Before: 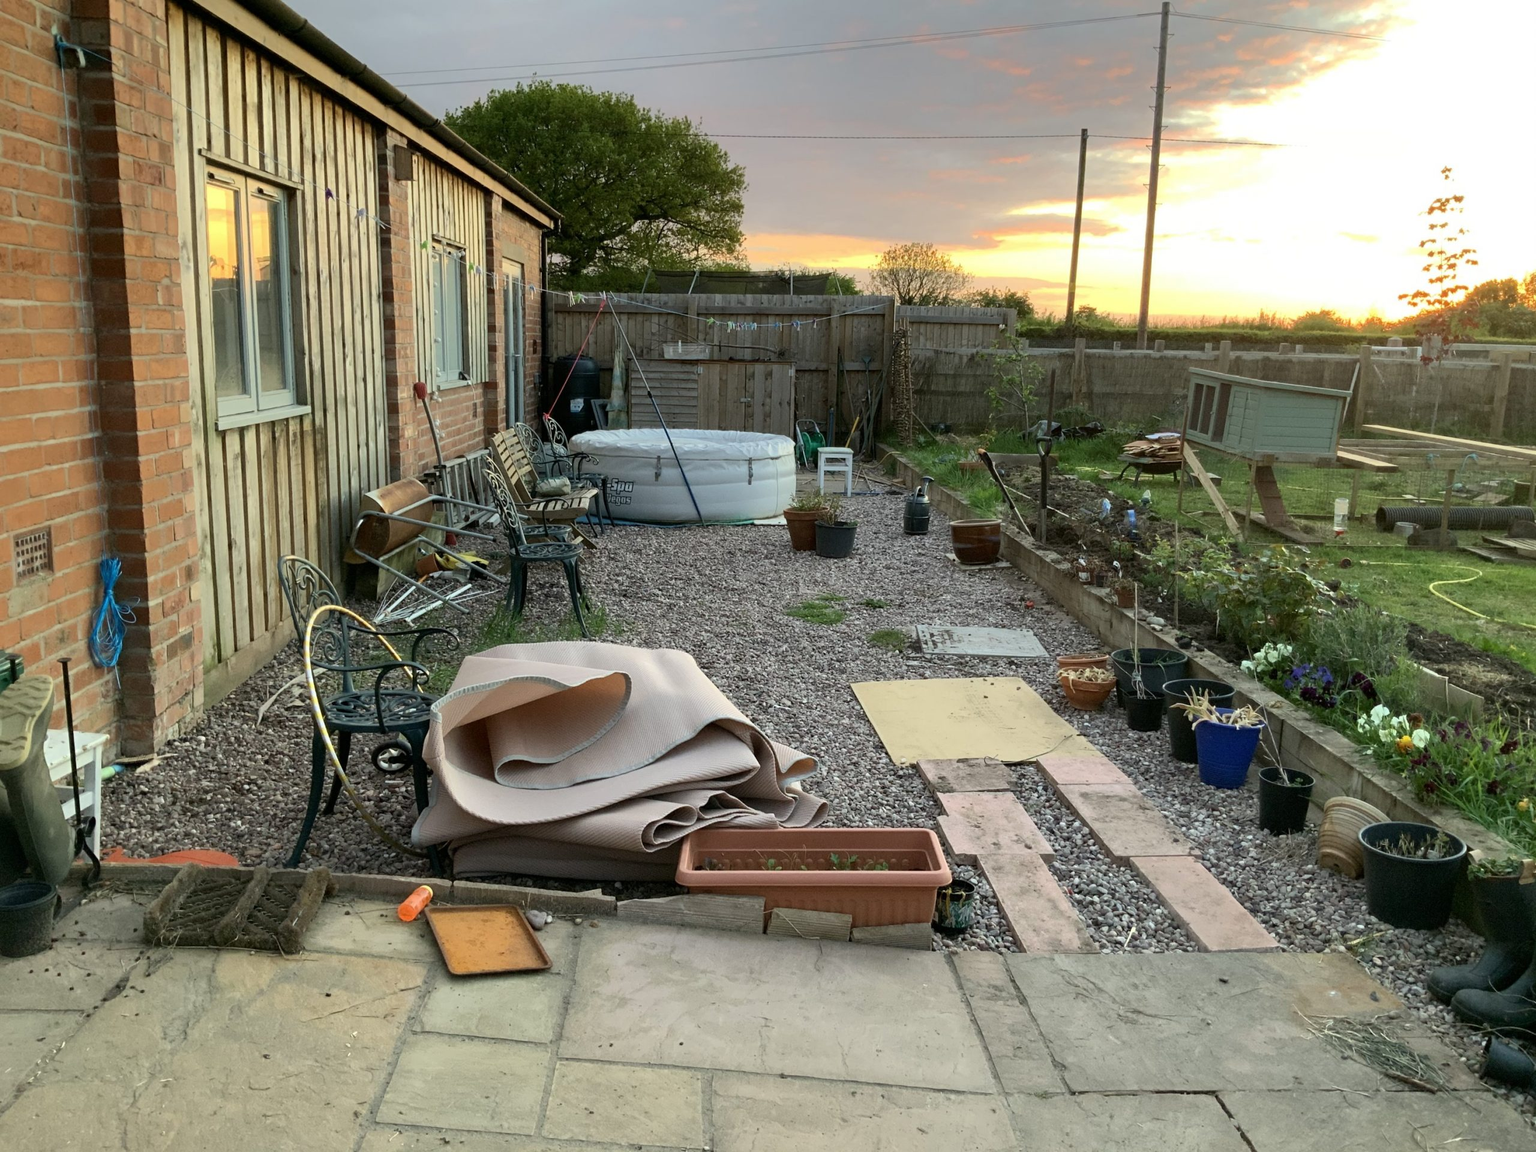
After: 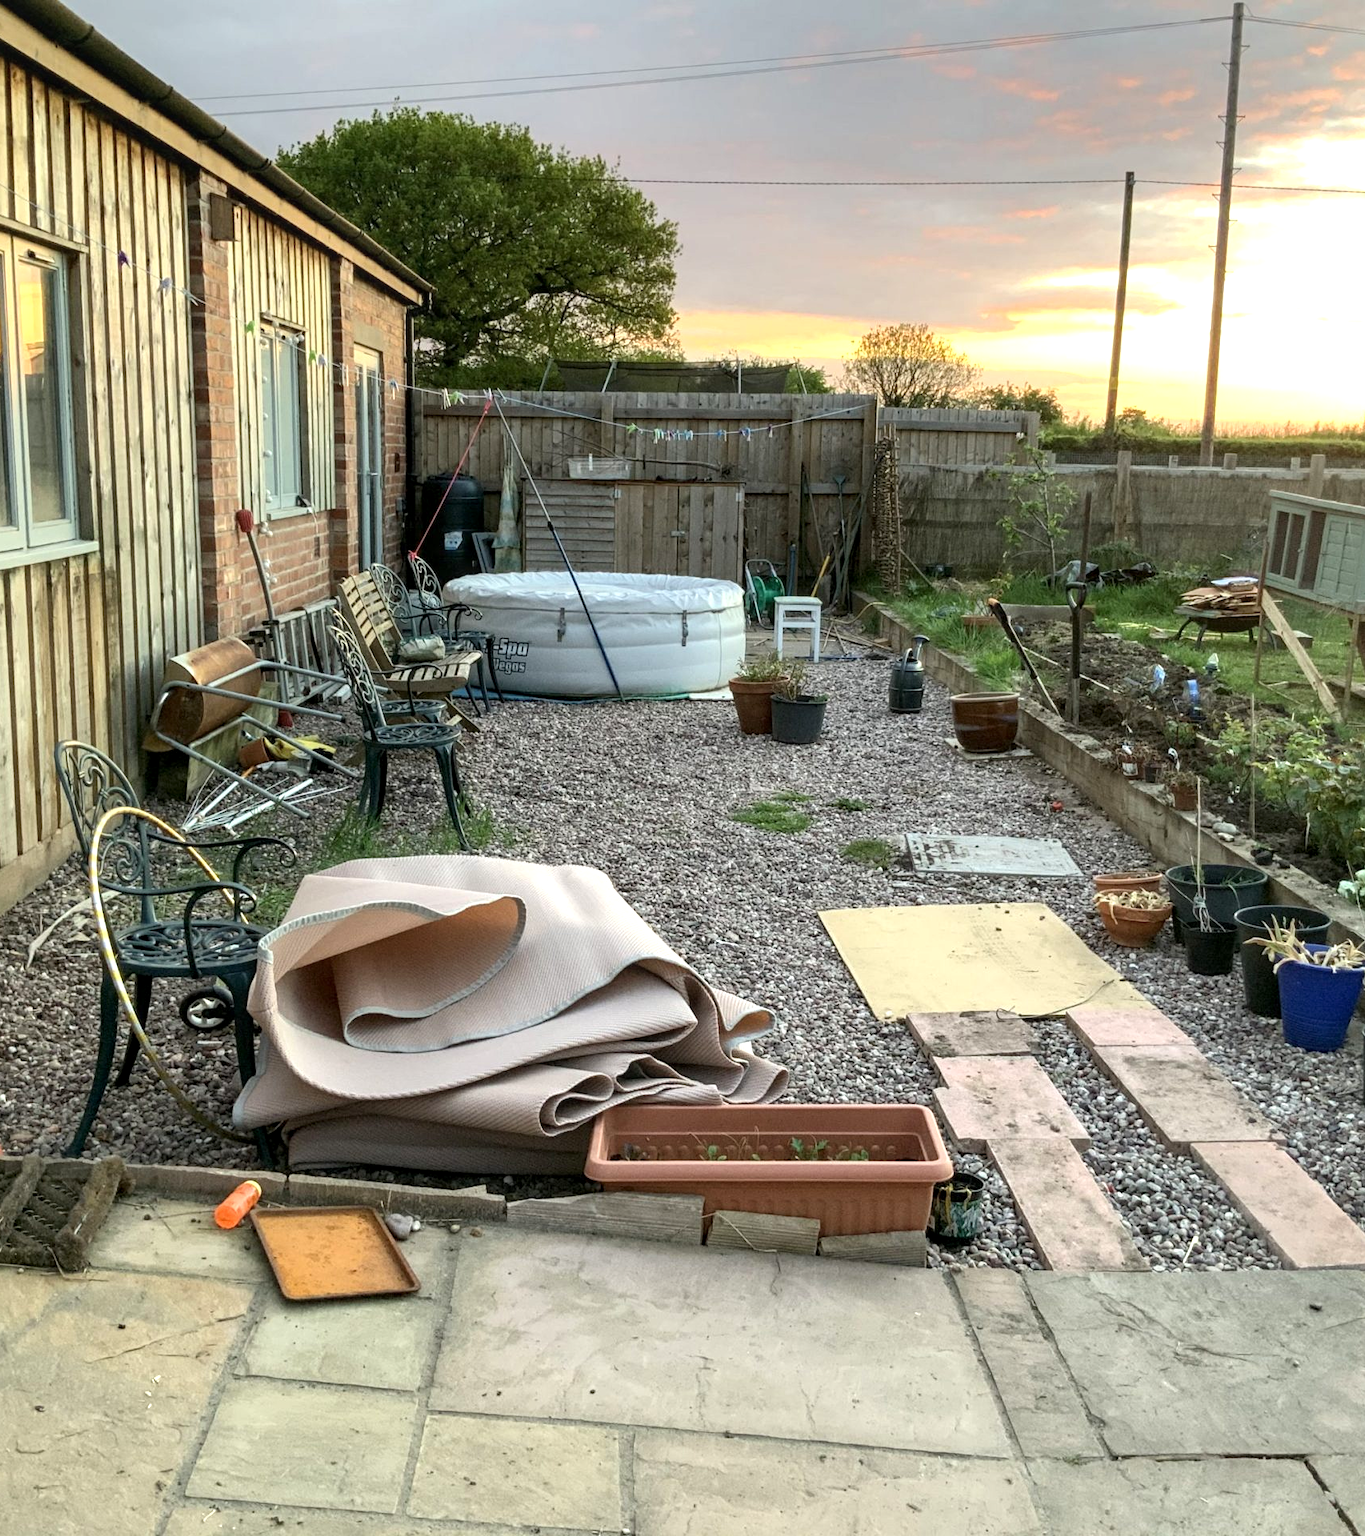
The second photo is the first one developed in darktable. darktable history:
exposure: black level correction 0, exposure 0.5 EV, compensate highlight preservation false
crop and rotate: left 15.446%, right 17.836%
local contrast: on, module defaults
